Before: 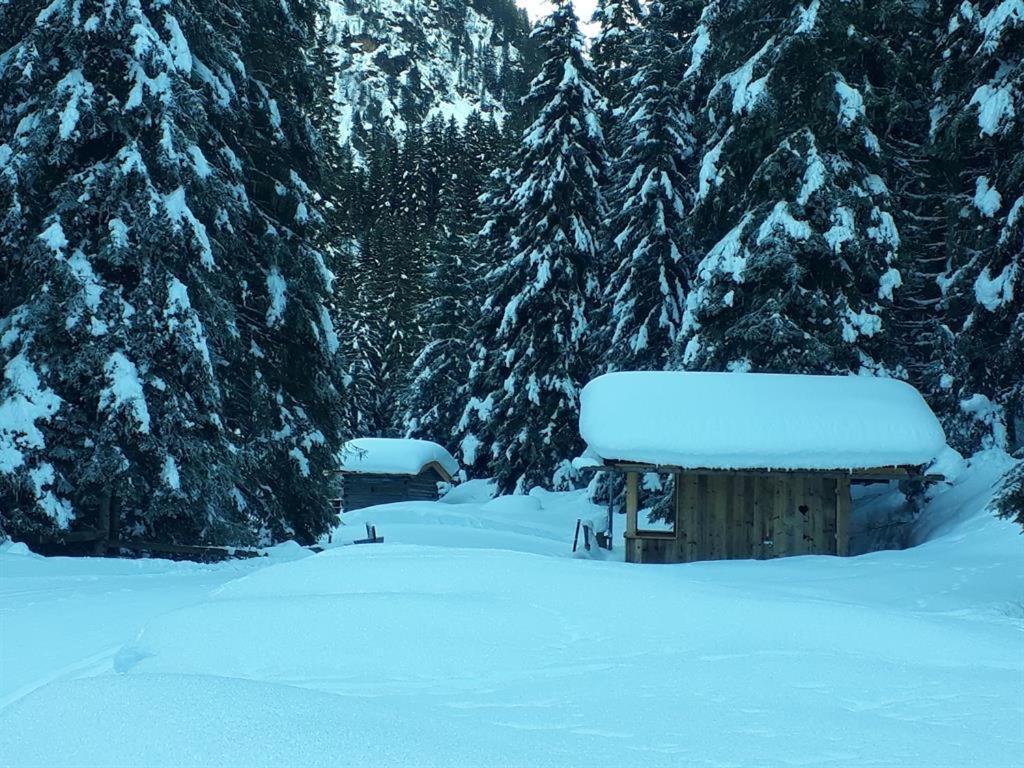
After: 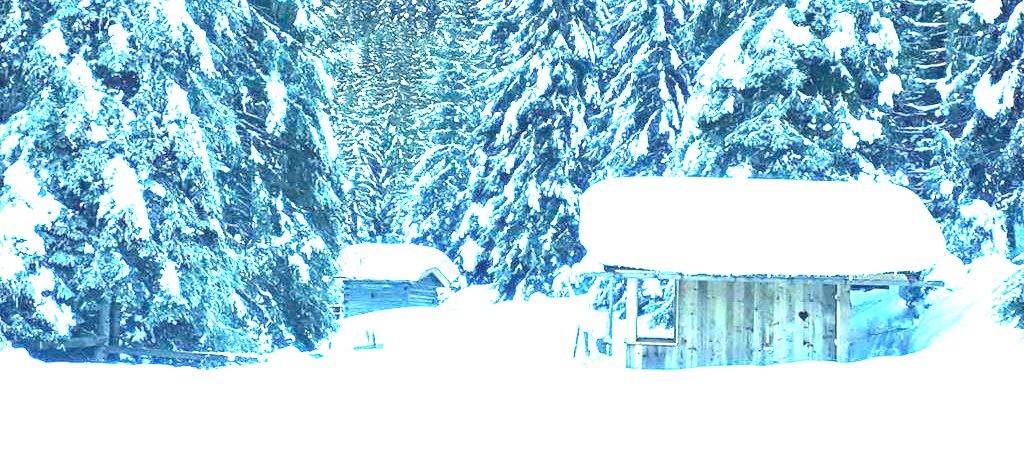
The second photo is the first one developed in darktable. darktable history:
crop and rotate: top 25.357%, bottom 13.942%
exposure: black level correction 0, exposure 4 EV, compensate exposure bias true, compensate highlight preservation false
